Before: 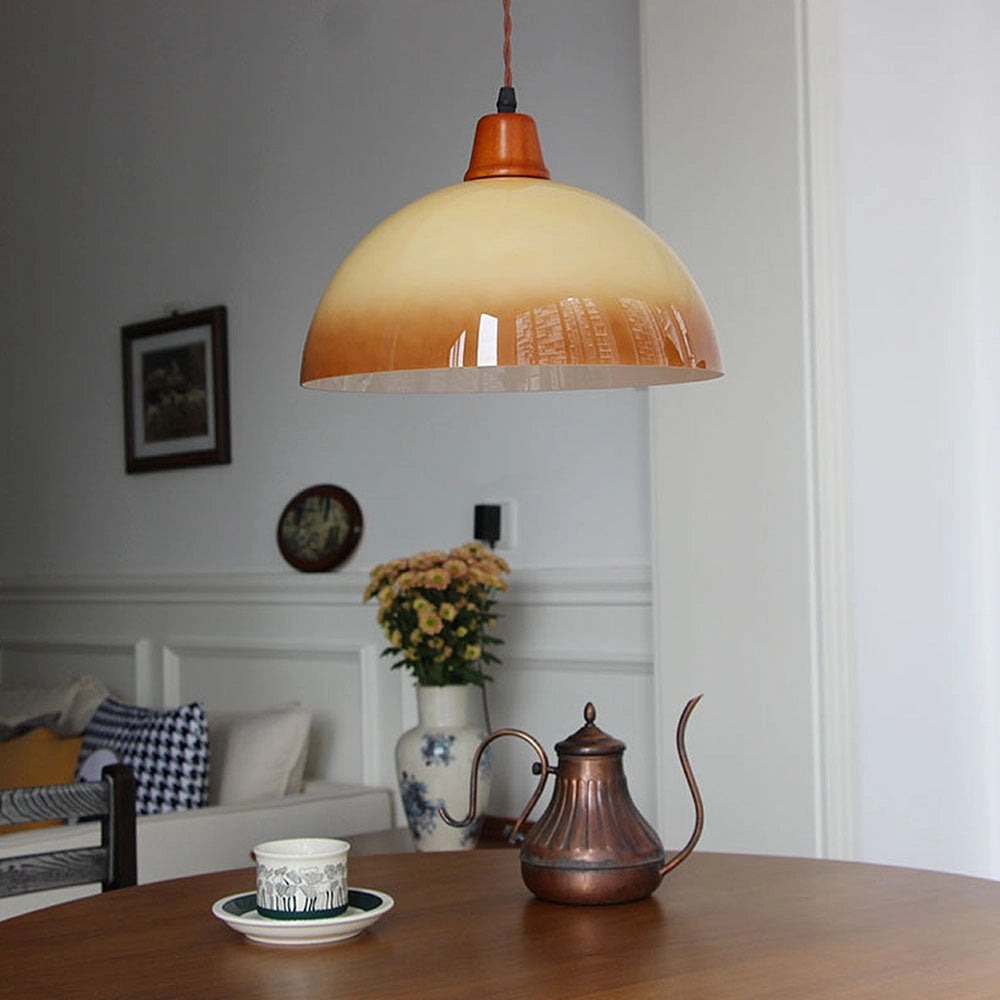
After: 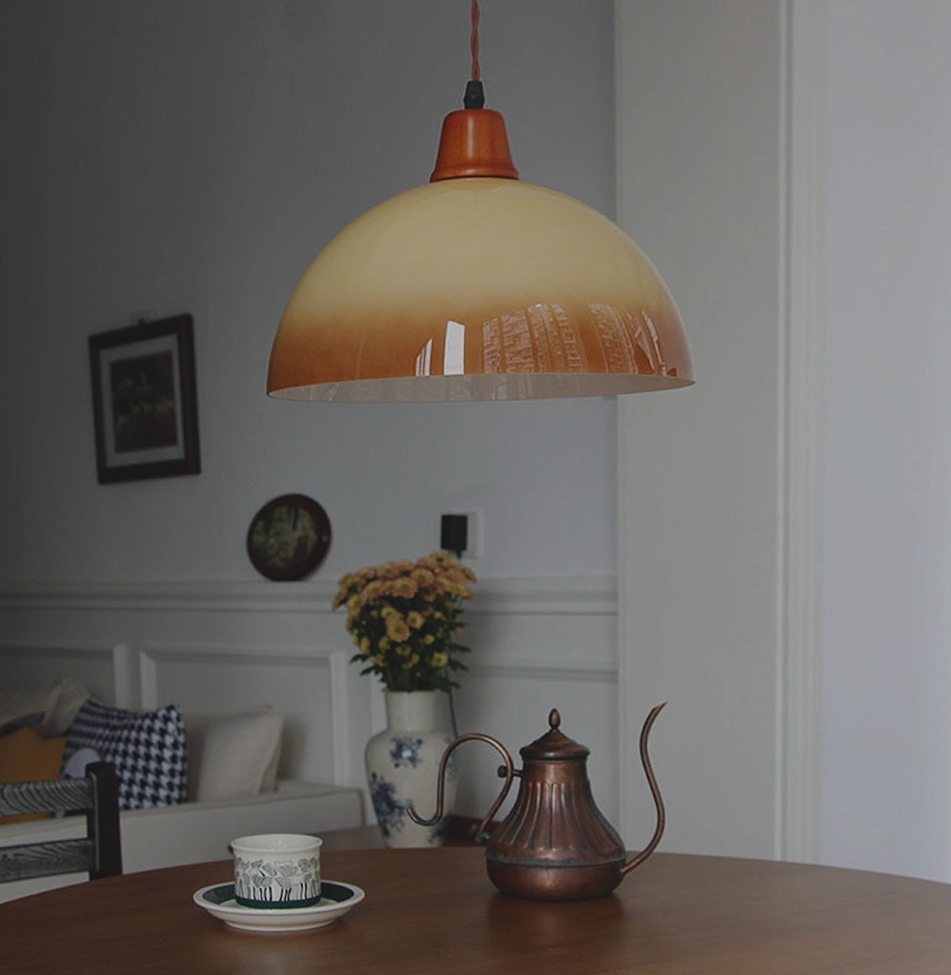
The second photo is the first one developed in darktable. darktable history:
rotate and perspective: rotation 0.074°, lens shift (vertical) 0.096, lens shift (horizontal) -0.041, crop left 0.043, crop right 0.952, crop top 0.024, crop bottom 0.979
exposure: black level correction -0.016, exposure -1.018 EV, compensate highlight preservation false
